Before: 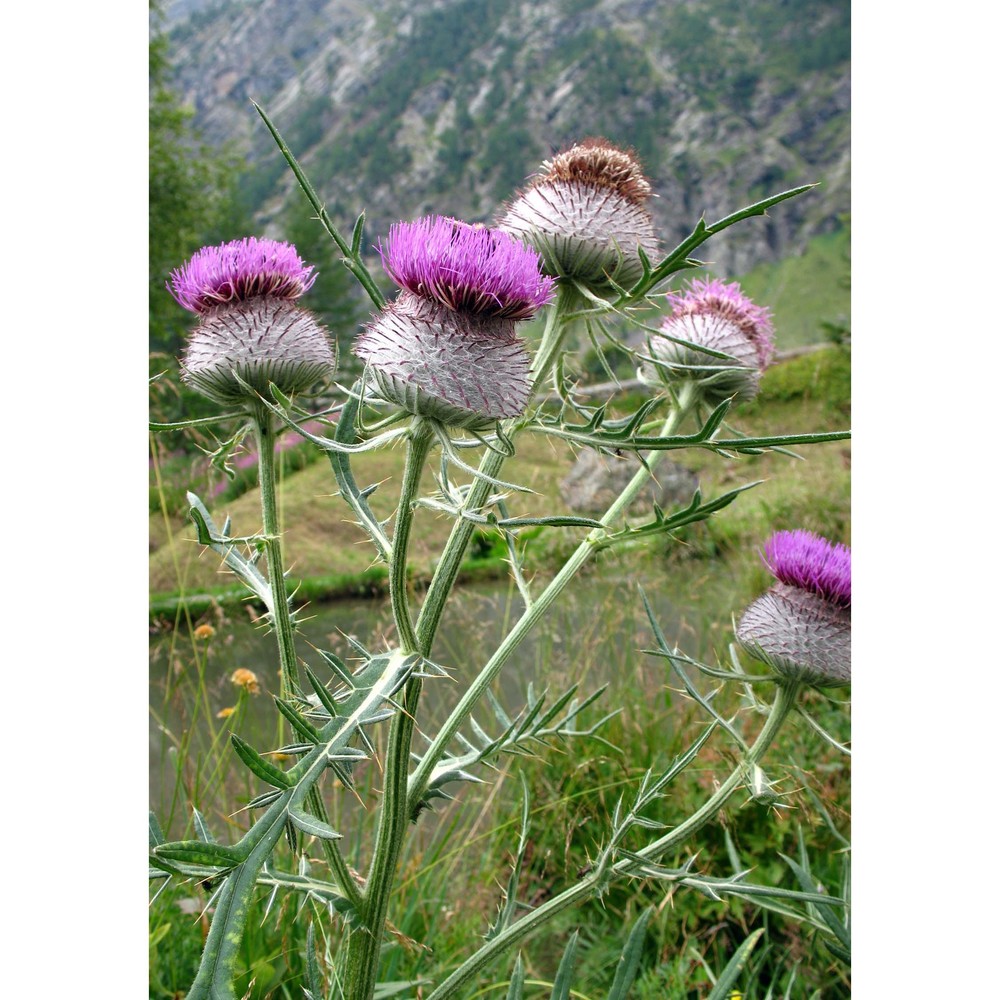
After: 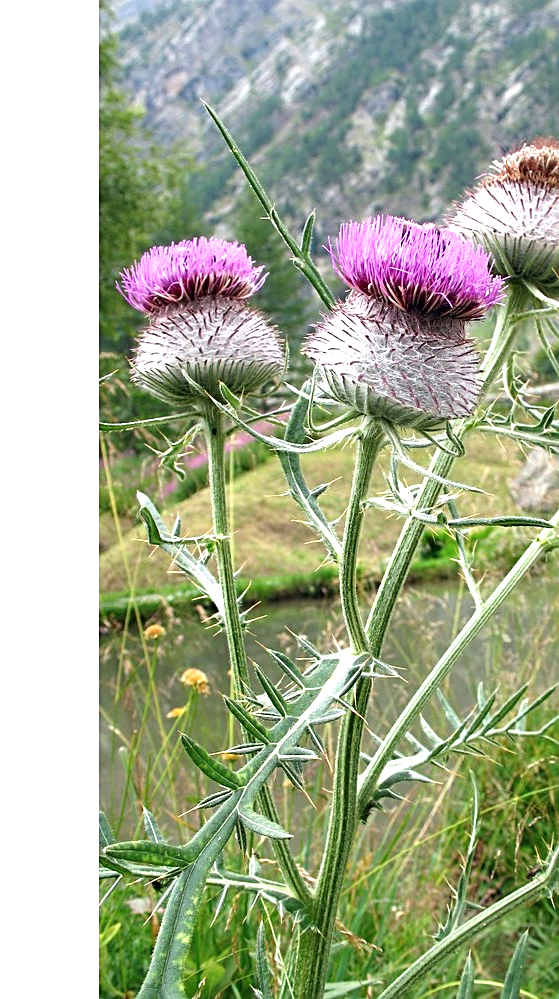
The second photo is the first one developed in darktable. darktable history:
exposure: exposure 0.695 EV, compensate highlight preservation false
sharpen: on, module defaults
contrast brightness saturation: saturation -0.047
crop: left 5.043%, right 38.976%
